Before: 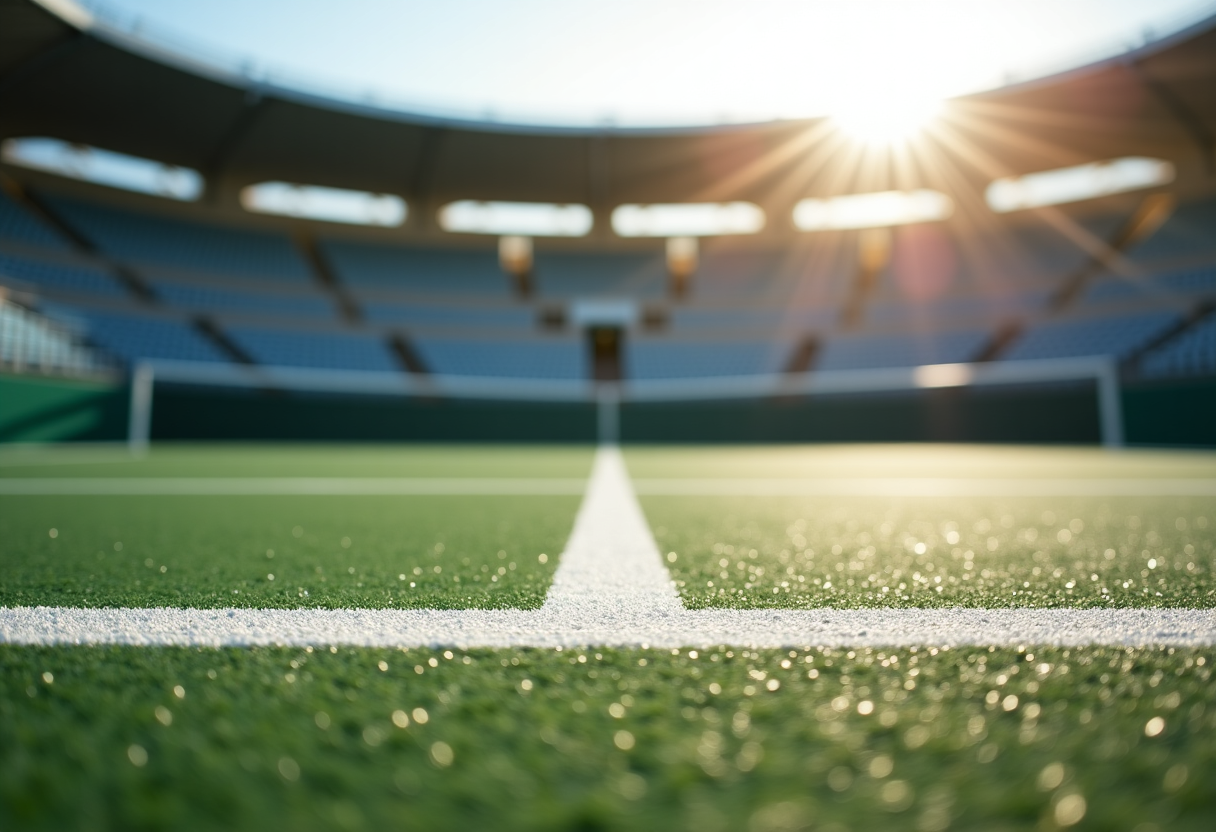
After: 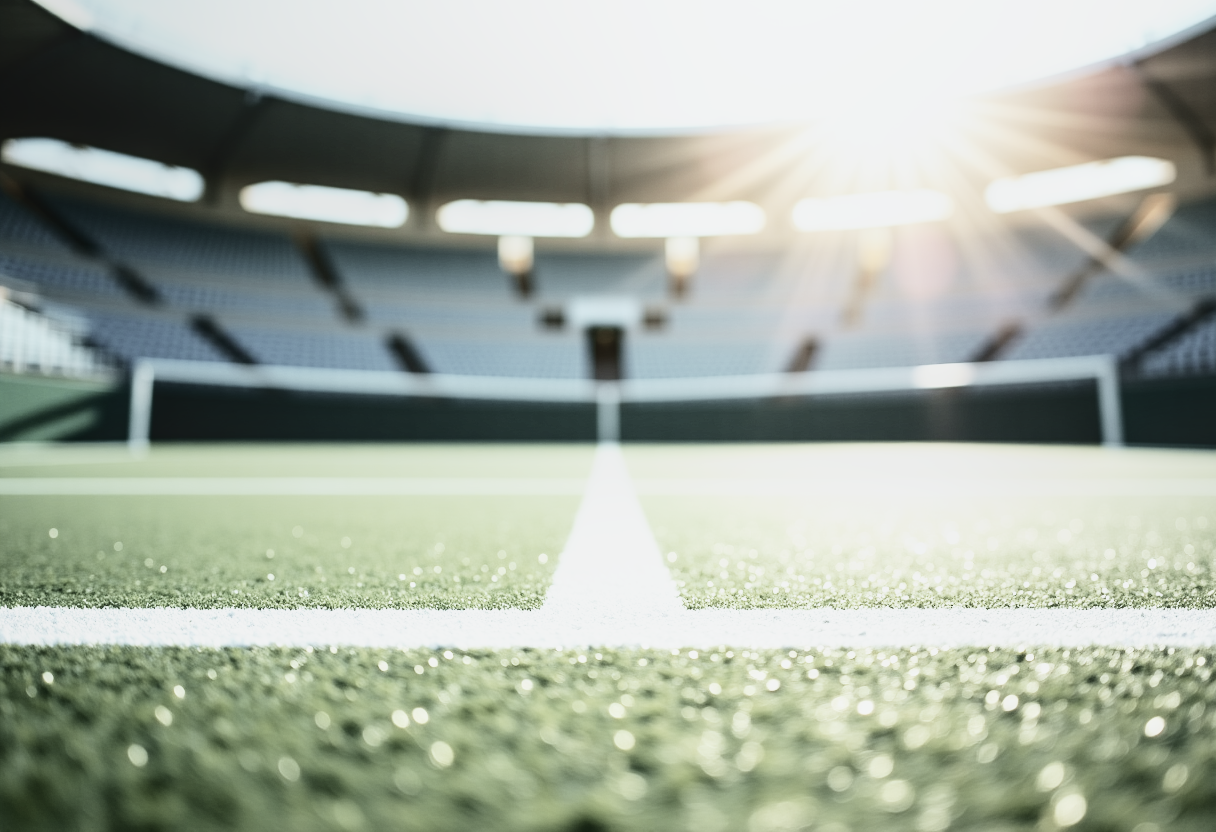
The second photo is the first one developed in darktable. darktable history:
tone curve: curves: ch0 [(0, 0) (0.042, 0.023) (0.157, 0.114) (0.302, 0.308) (0.44, 0.507) (0.607, 0.705) (0.824, 0.882) (1, 0.965)]; ch1 [(0, 0) (0.339, 0.334) (0.445, 0.419) (0.476, 0.454) (0.503, 0.501) (0.517, 0.513) (0.551, 0.567) (0.622, 0.662) (0.706, 0.741) (1, 1)]; ch2 [(0, 0) (0.327, 0.318) (0.417, 0.426) (0.46, 0.453) (0.502, 0.5) (0.514, 0.524) (0.547, 0.572) (0.615, 0.656) (0.717, 0.778) (1, 1)], color space Lab, independent channels, preserve colors none
local contrast: detail 110%
white balance: red 0.925, blue 1.046
color correction: saturation 0.3
base curve: curves: ch0 [(0, 0) (0.007, 0.004) (0.027, 0.03) (0.046, 0.07) (0.207, 0.54) (0.442, 0.872) (0.673, 0.972) (1, 1)], preserve colors none
